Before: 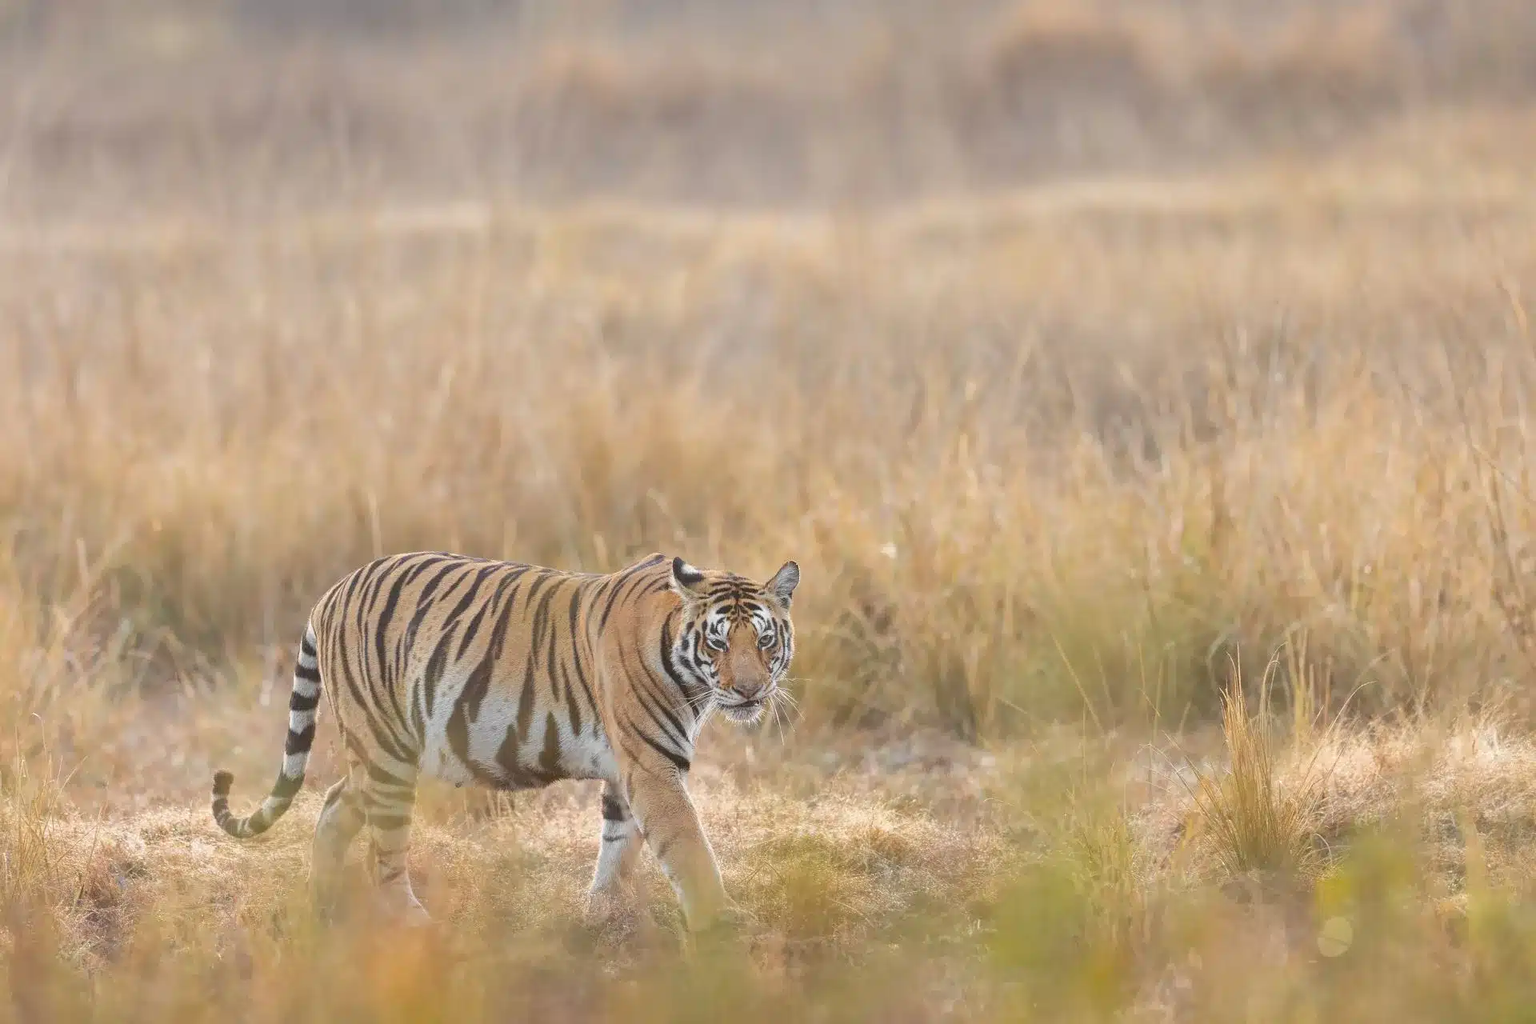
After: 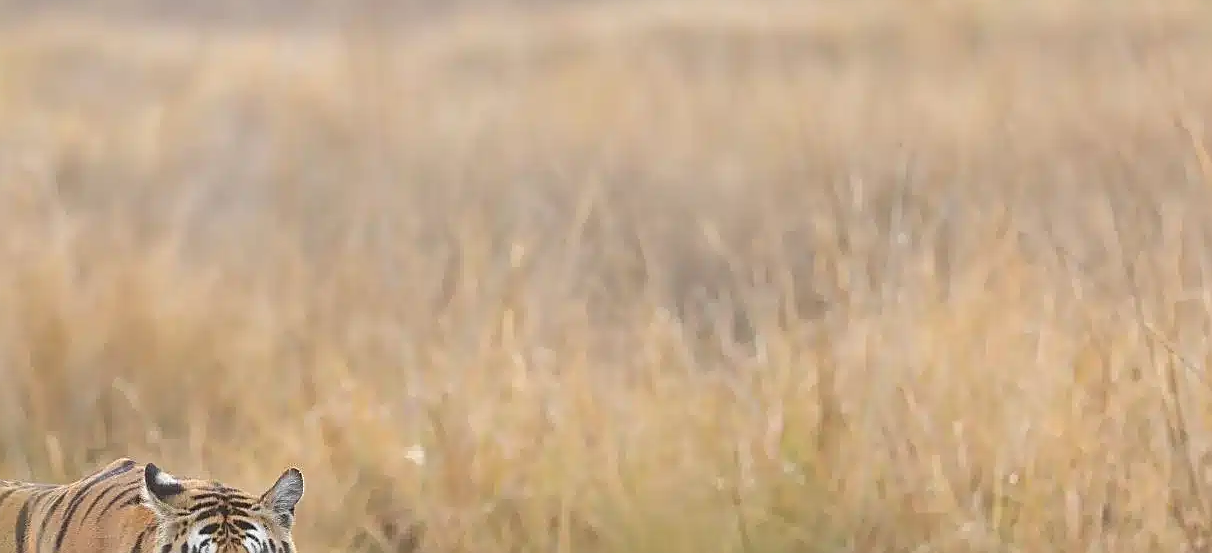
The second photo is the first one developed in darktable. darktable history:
sharpen: on, module defaults
crop: left 36.261%, top 18.221%, right 0.567%, bottom 38.54%
exposure: compensate highlight preservation false
